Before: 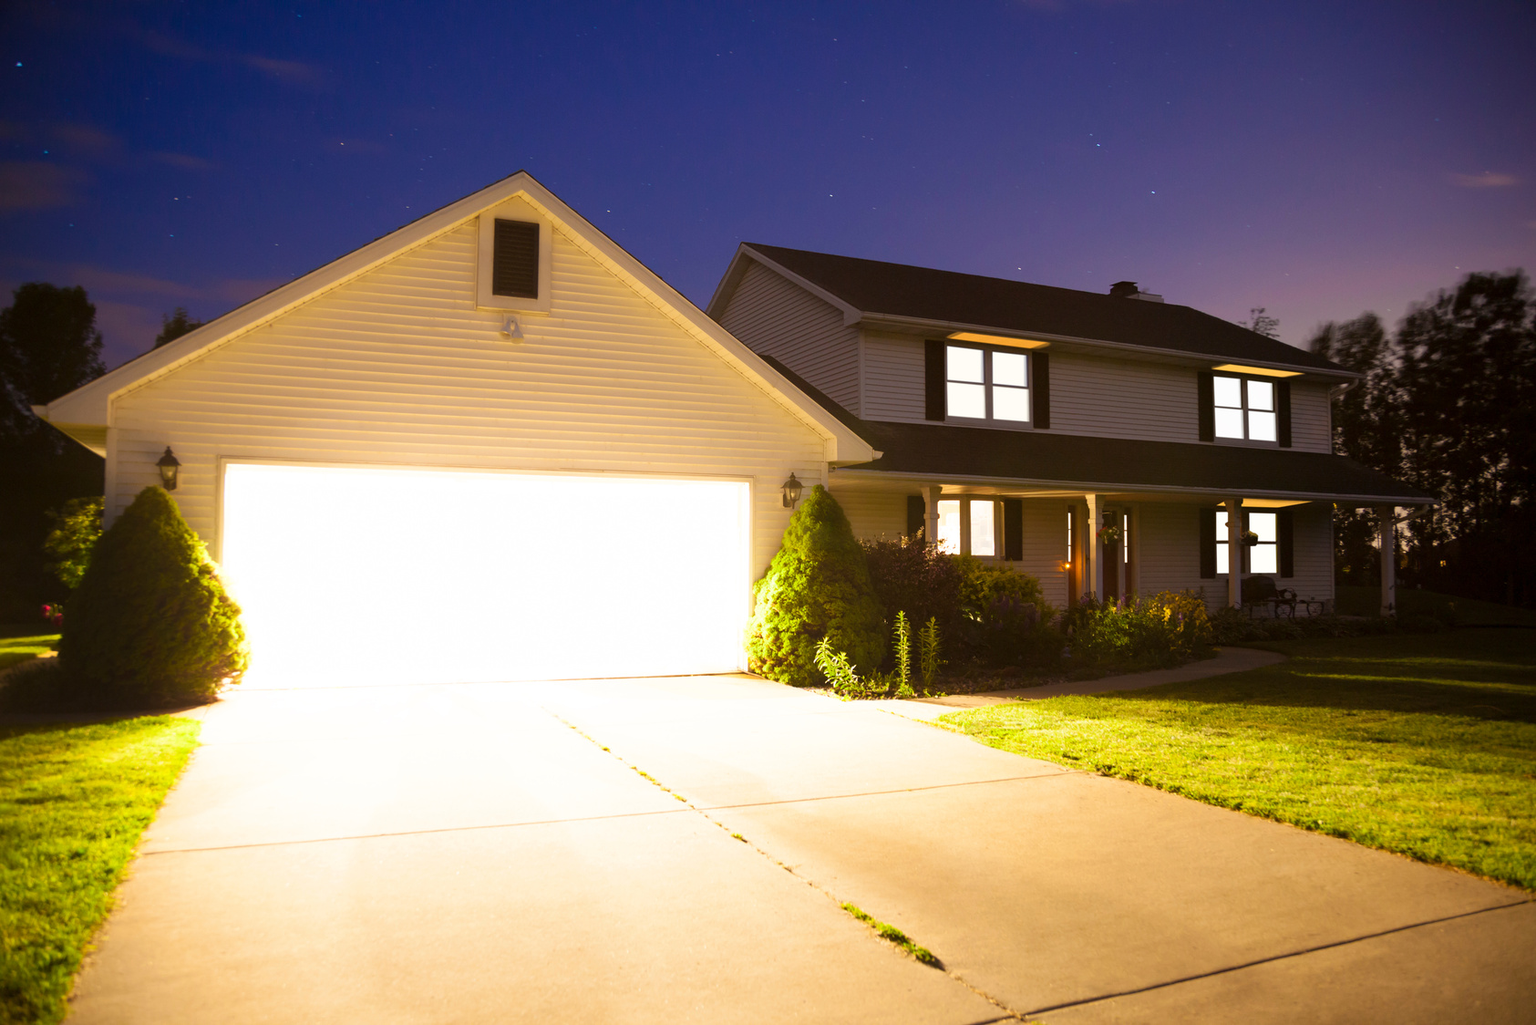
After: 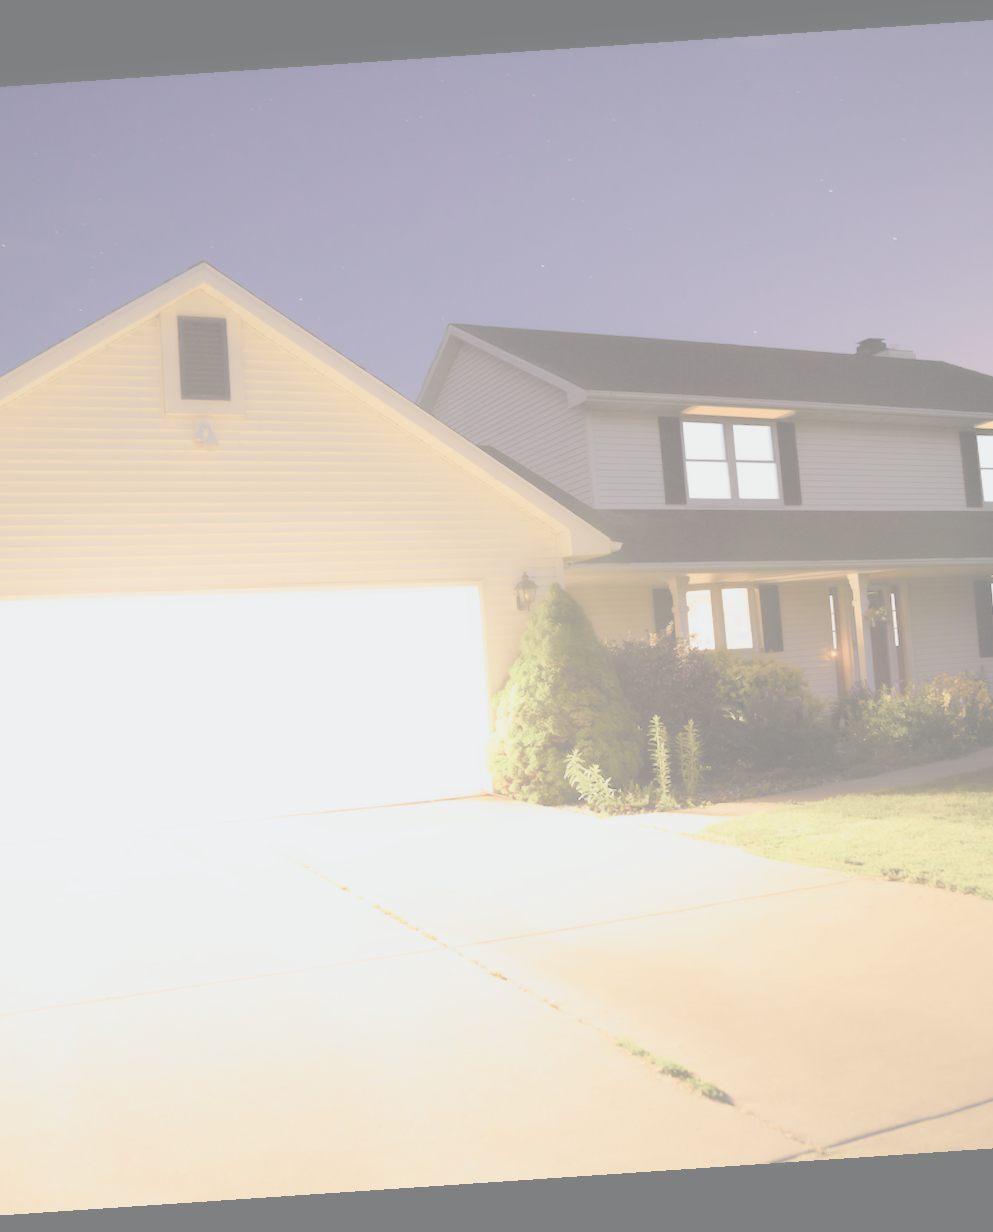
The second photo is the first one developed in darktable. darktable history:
contrast equalizer: octaves 7, y [[0.502, 0.505, 0.512, 0.529, 0.564, 0.588], [0.5 ×6], [0.502, 0.505, 0.512, 0.529, 0.564, 0.588], [0, 0.001, 0.001, 0.004, 0.008, 0.011], [0, 0.001, 0.001, 0.004, 0.008, 0.011]], mix -1
tone curve: curves: ch0 [(0, 0) (0.033, 0.016) (0.171, 0.127) (0.33, 0.331) (0.432, 0.475) (0.601, 0.665) (0.843, 0.876) (1, 1)]; ch1 [(0, 0) (0.339, 0.349) (0.445, 0.42) (0.476, 0.47) (0.501, 0.499) (0.516, 0.525) (0.548, 0.563) (0.584, 0.633) (0.728, 0.746) (1, 1)]; ch2 [(0, 0) (0.327, 0.324) (0.417, 0.44) (0.46, 0.453) (0.502, 0.498) (0.517, 0.524) (0.53, 0.554) (0.579, 0.599) (0.745, 0.704) (1, 1)], color space Lab, independent channels, preserve colors none
rotate and perspective: rotation -4.2°, shear 0.006, automatic cropping off
crop: left 21.674%, right 22.086%
contrast brightness saturation: contrast -0.32, brightness 0.75, saturation -0.78
